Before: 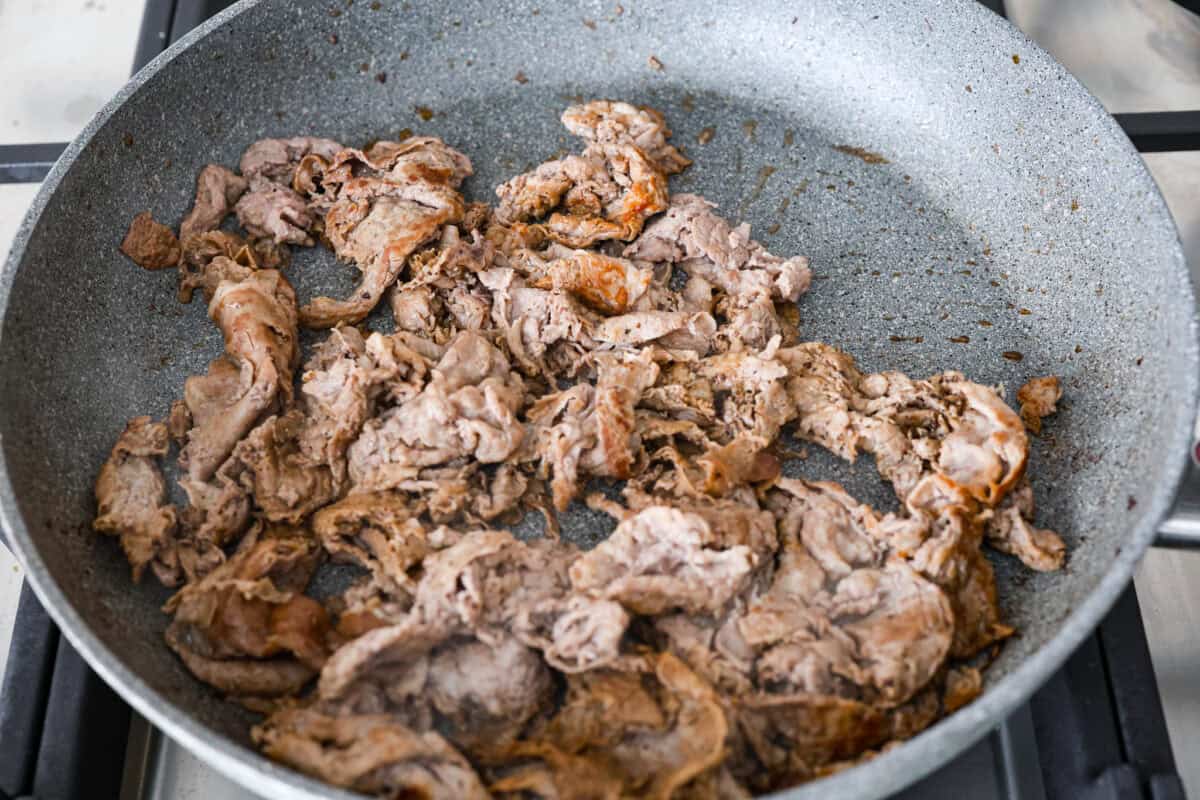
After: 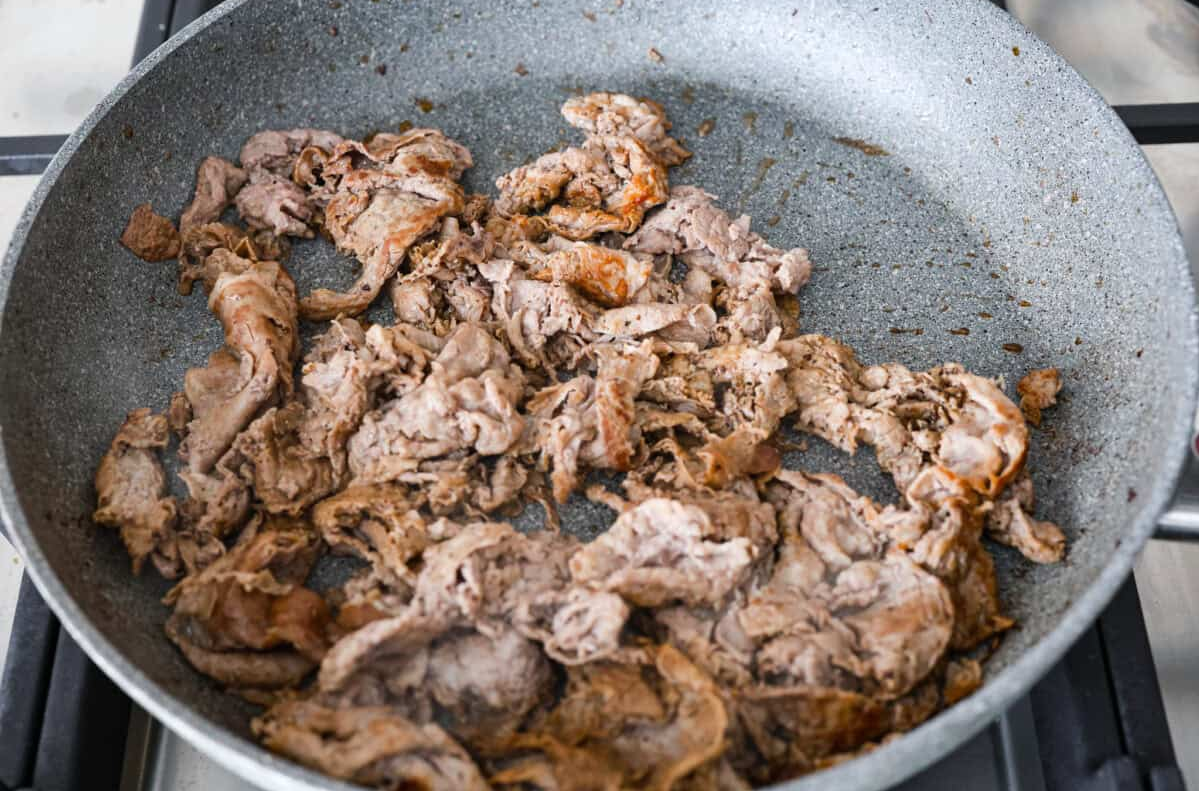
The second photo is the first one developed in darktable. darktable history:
exposure: black level correction 0, exposure 0 EV, compensate exposure bias true, compensate highlight preservation false
crop: top 1.009%, right 0.054%
